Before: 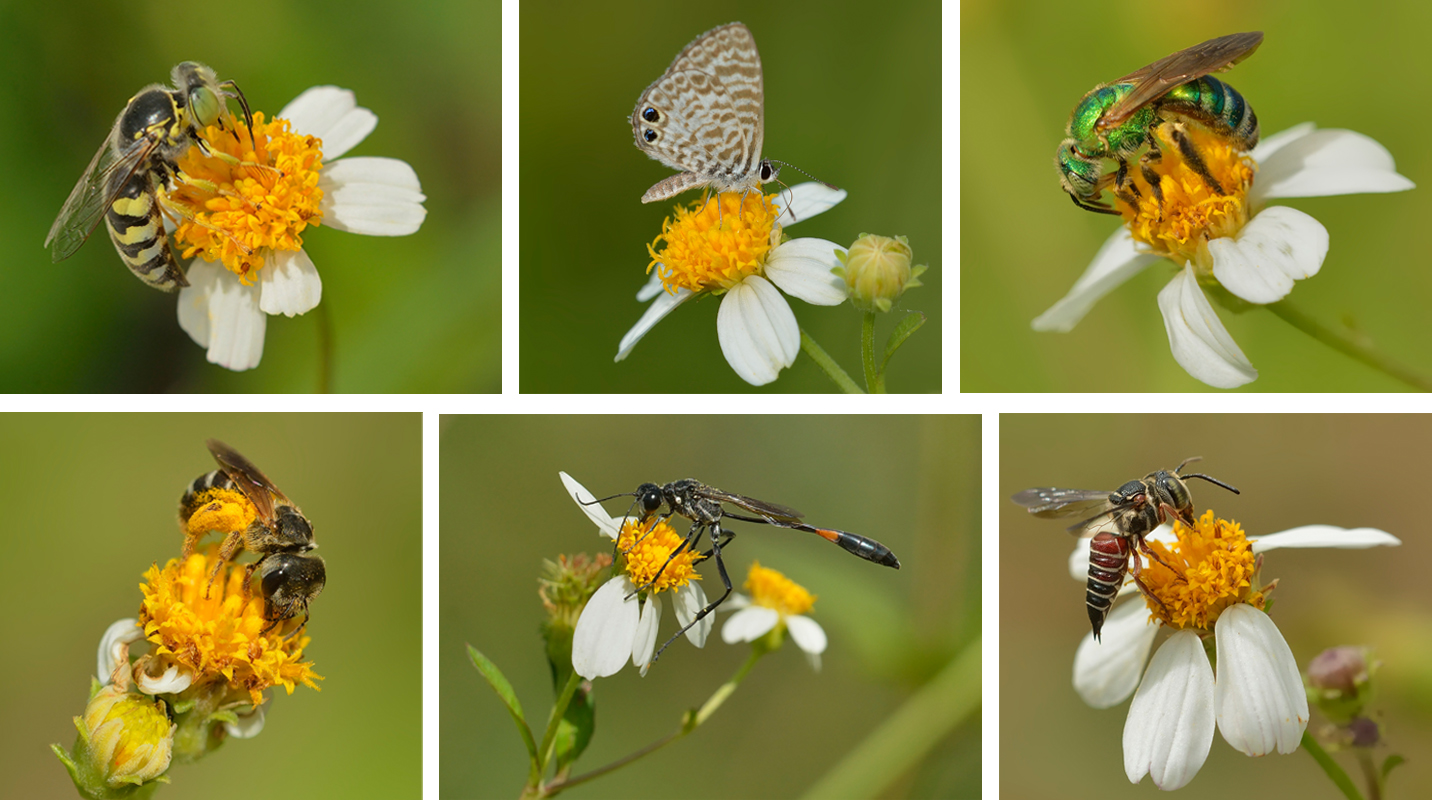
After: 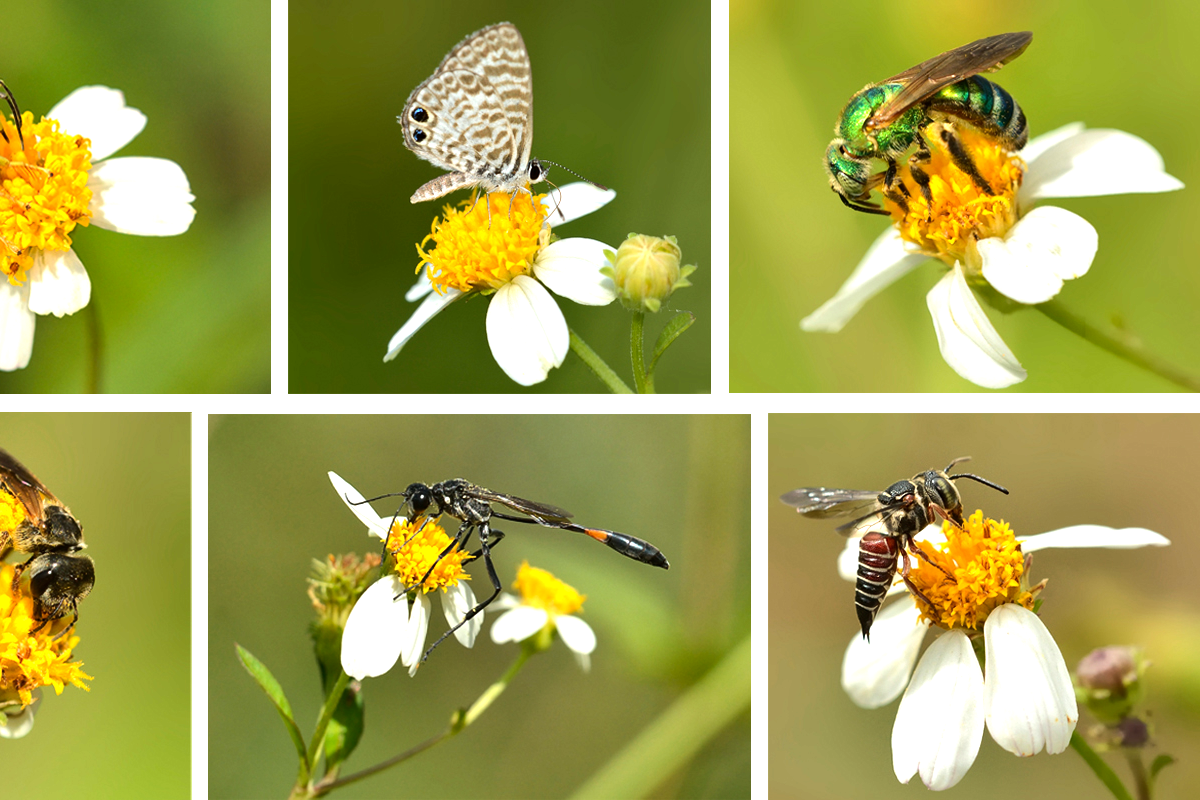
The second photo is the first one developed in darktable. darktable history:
tone equalizer: -8 EV -0.75 EV, -7 EV -0.7 EV, -6 EV -0.6 EV, -5 EV -0.4 EV, -3 EV 0.4 EV, -2 EV 0.6 EV, -1 EV 0.7 EV, +0 EV 0.75 EV, edges refinement/feathering 500, mask exposure compensation -1.57 EV, preserve details no
crop: left 16.145%
exposure: black level correction 0.001, exposure 0.3 EV, compensate highlight preservation false
